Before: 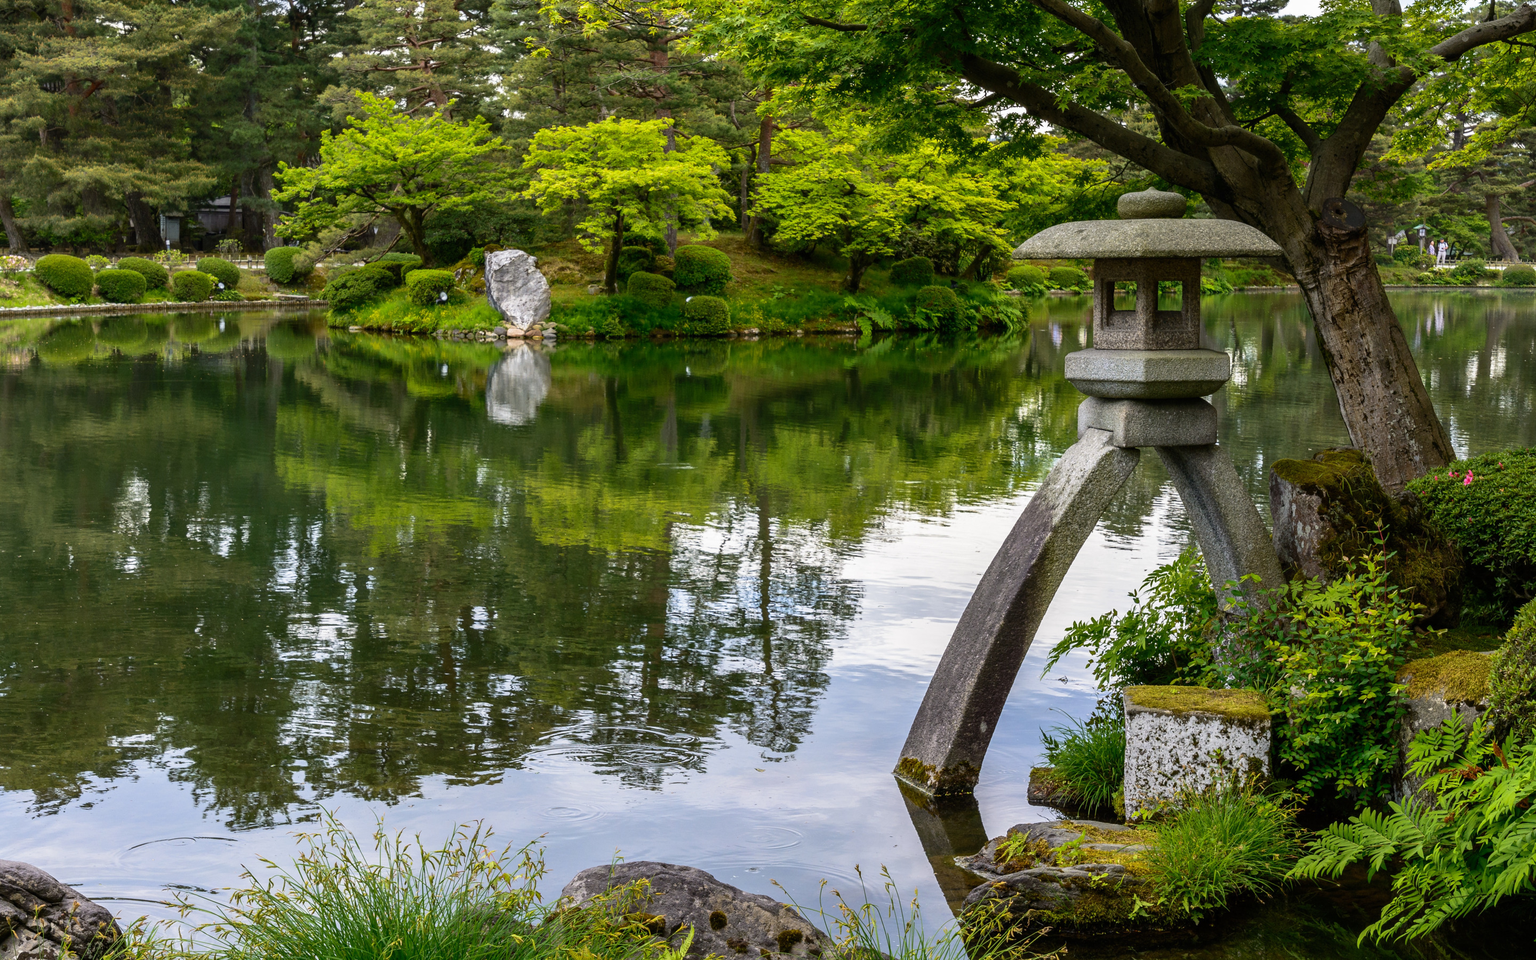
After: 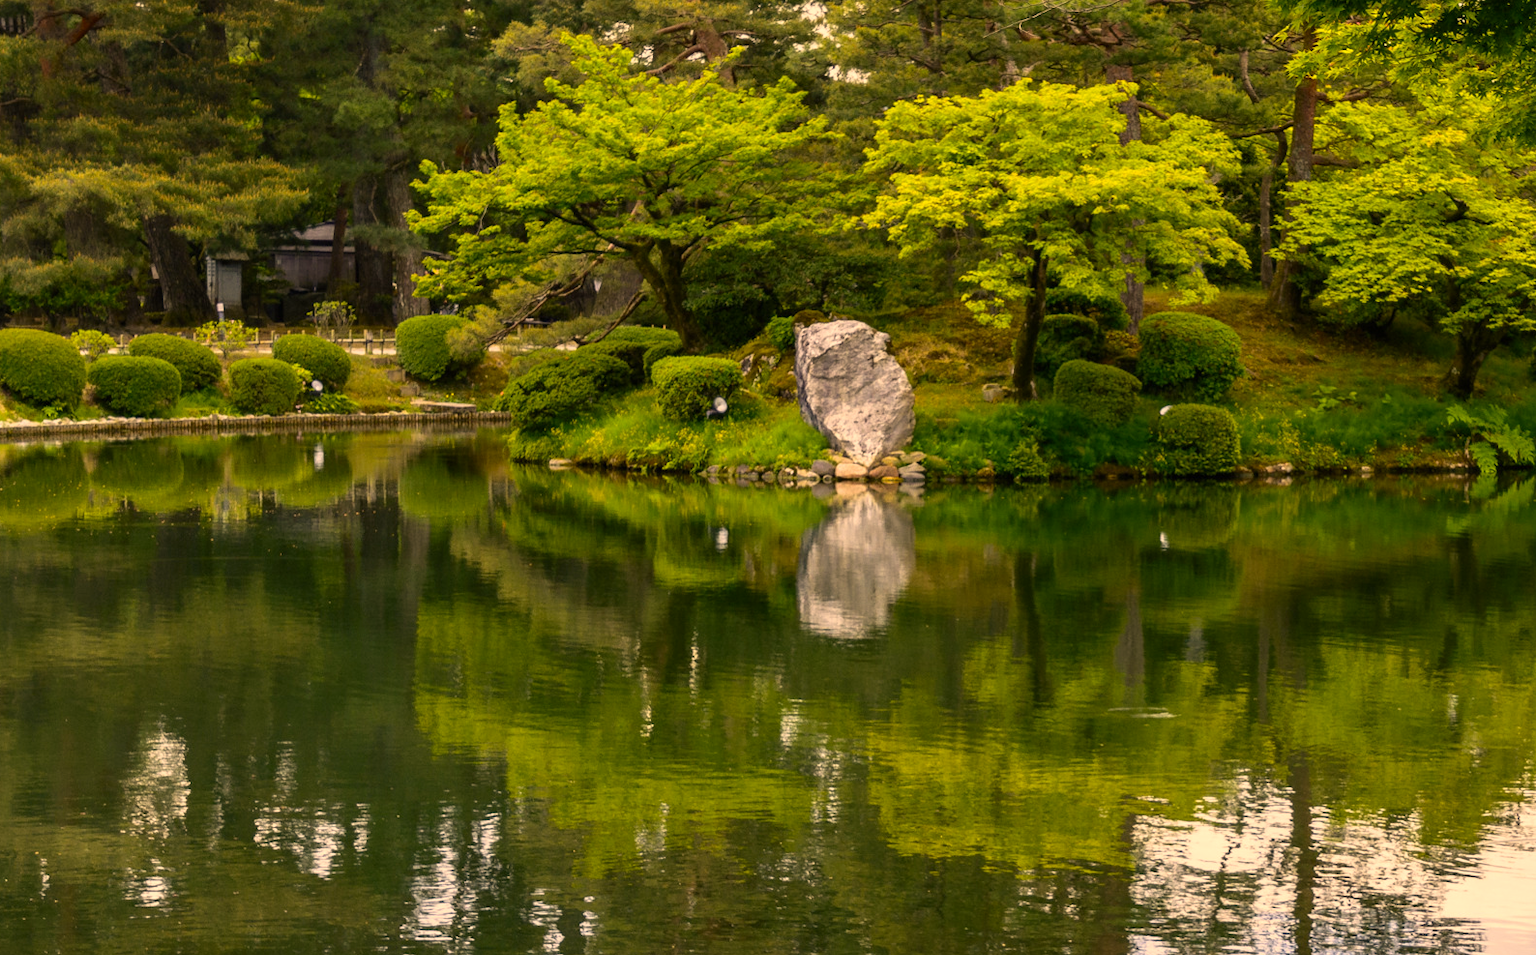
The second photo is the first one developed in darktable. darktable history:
color correction: highlights a* 14.82, highlights b* 31.08
crop and rotate: left 3.053%, top 7.638%, right 41.799%, bottom 37.423%
